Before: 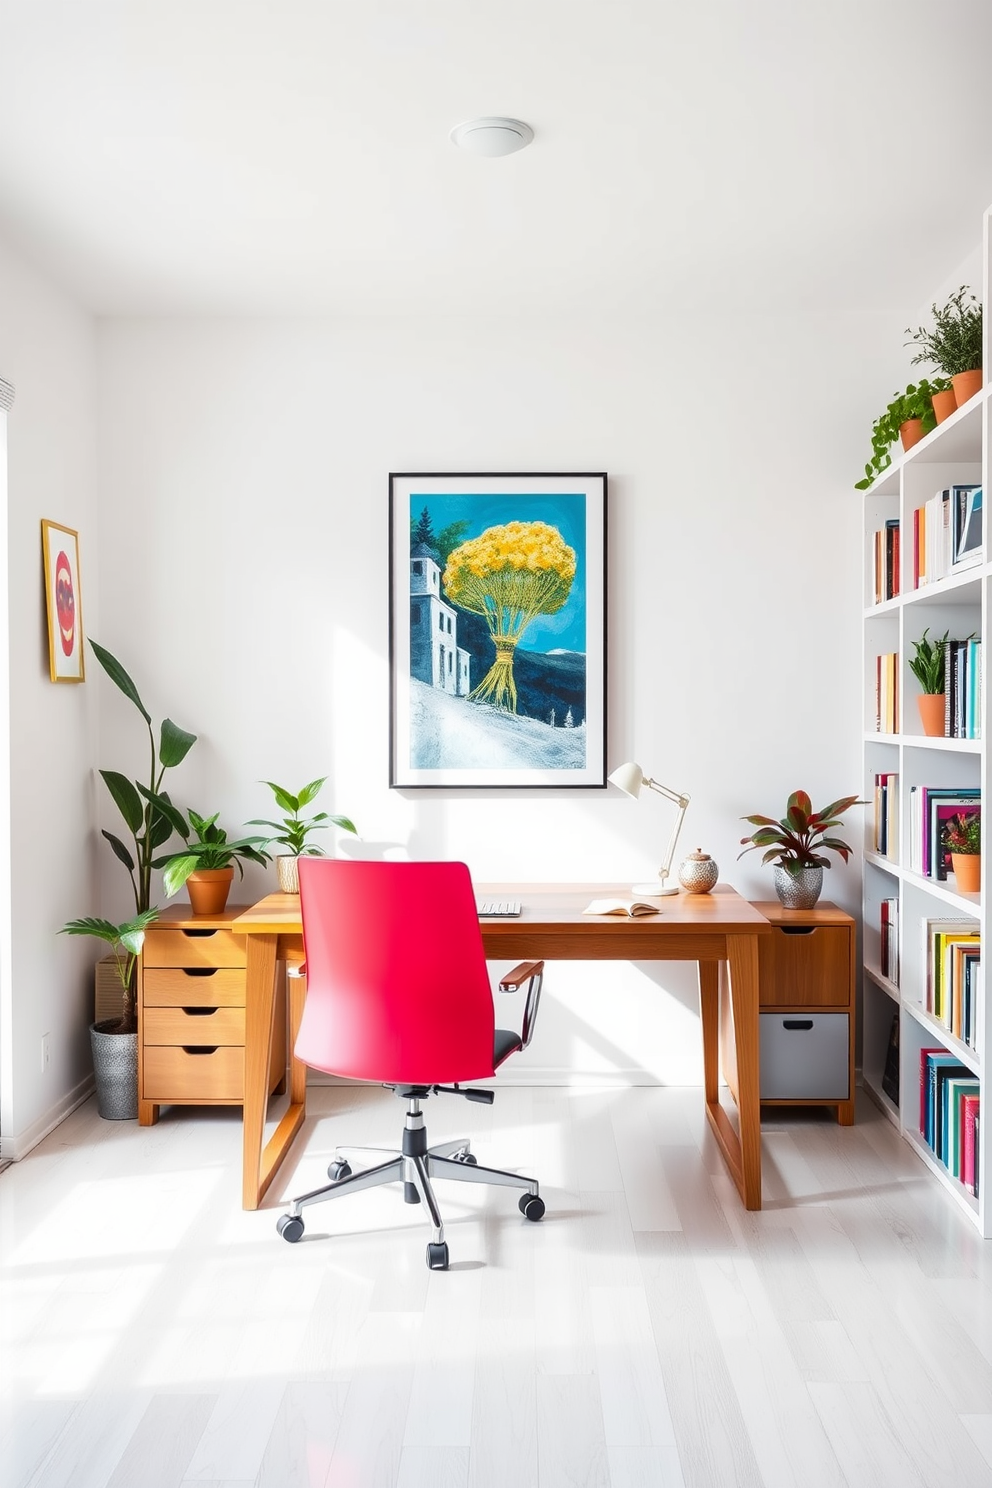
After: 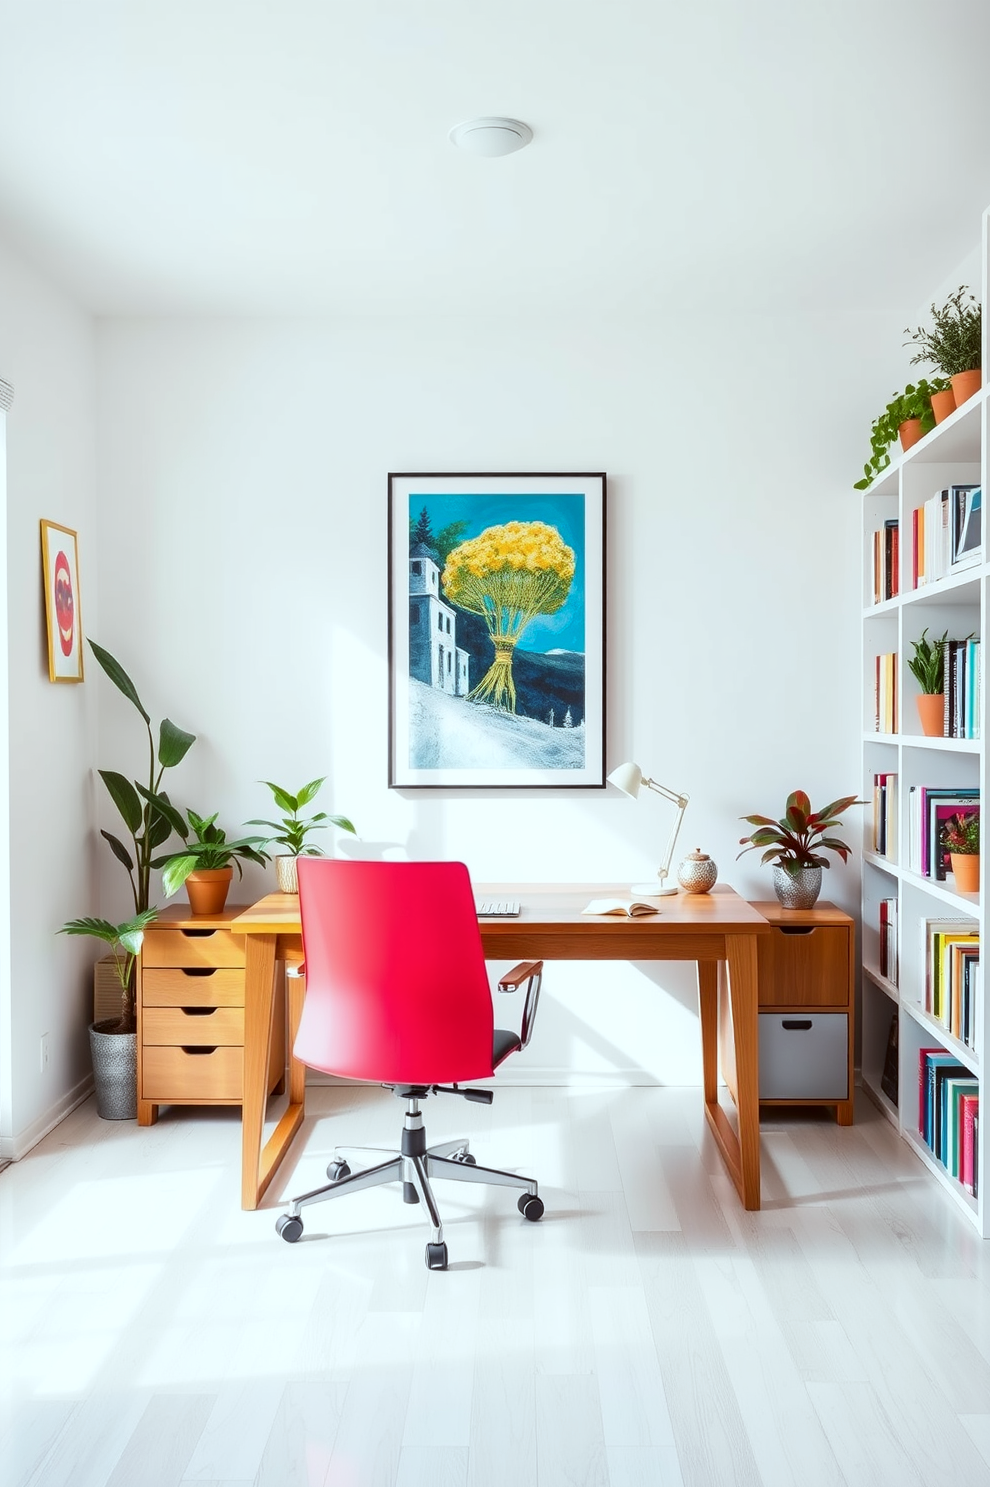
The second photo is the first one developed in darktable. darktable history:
color correction: highlights a* -4.98, highlights b* -3.76, shadows a* 3.83, shadows b* 4.08
crop and rotate: left 0.126%
